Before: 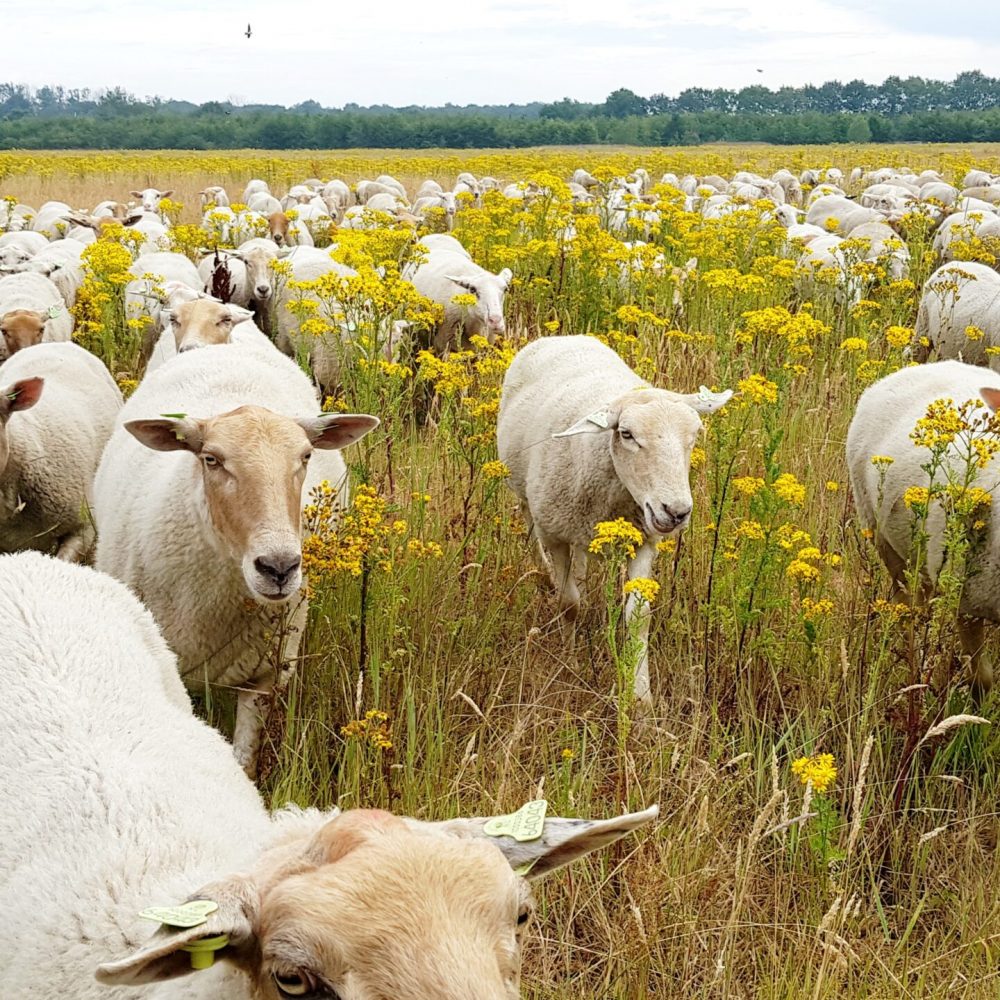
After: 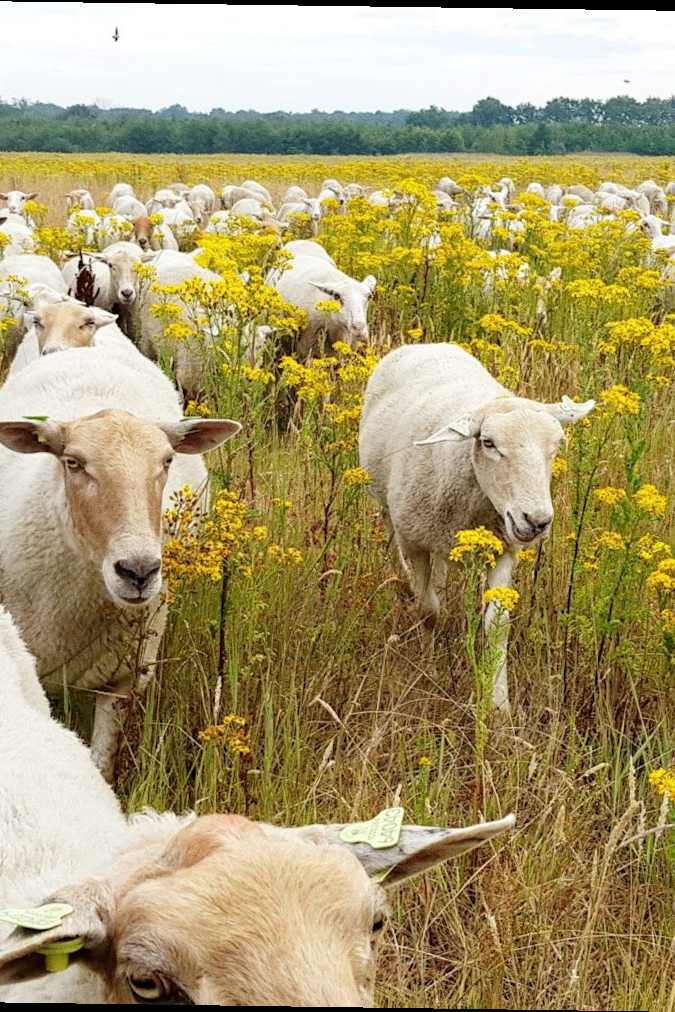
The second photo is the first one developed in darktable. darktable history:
grain: coarseness 3.21 ISO
crop and rotate: left 14.436%, right 18.898%
shadows and highlights: shadows 30.86, highlights 0, soften with gaussian
tone equalizer: on, module defaults
rotate and perspective: rotation 0.8°, automatic cropping off
